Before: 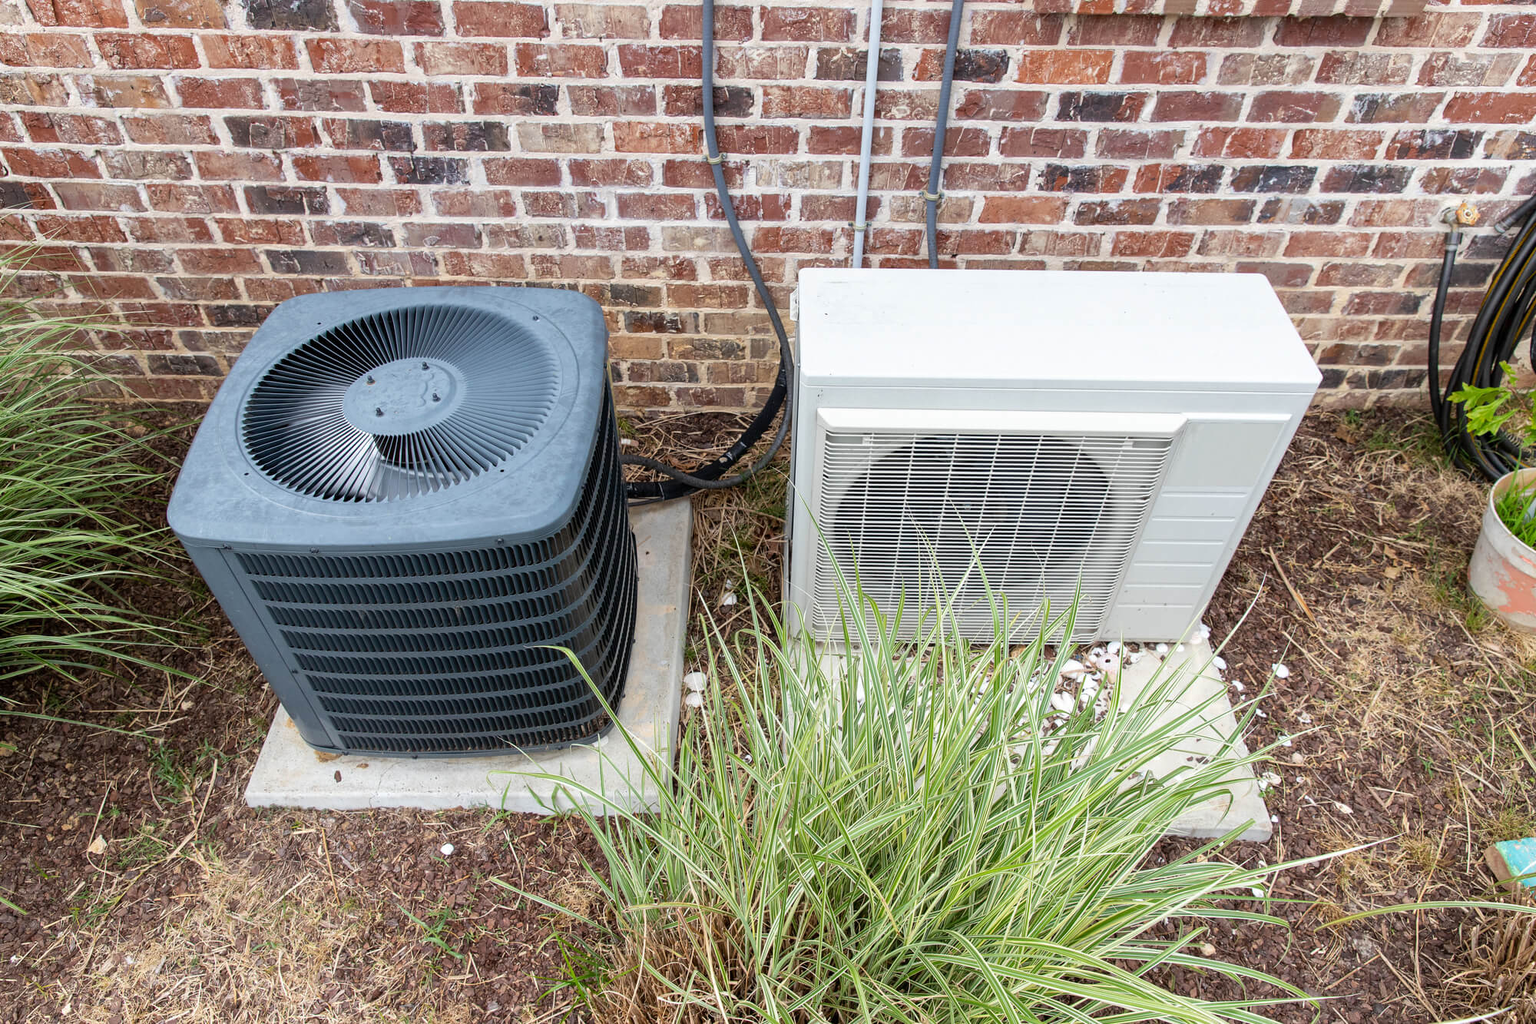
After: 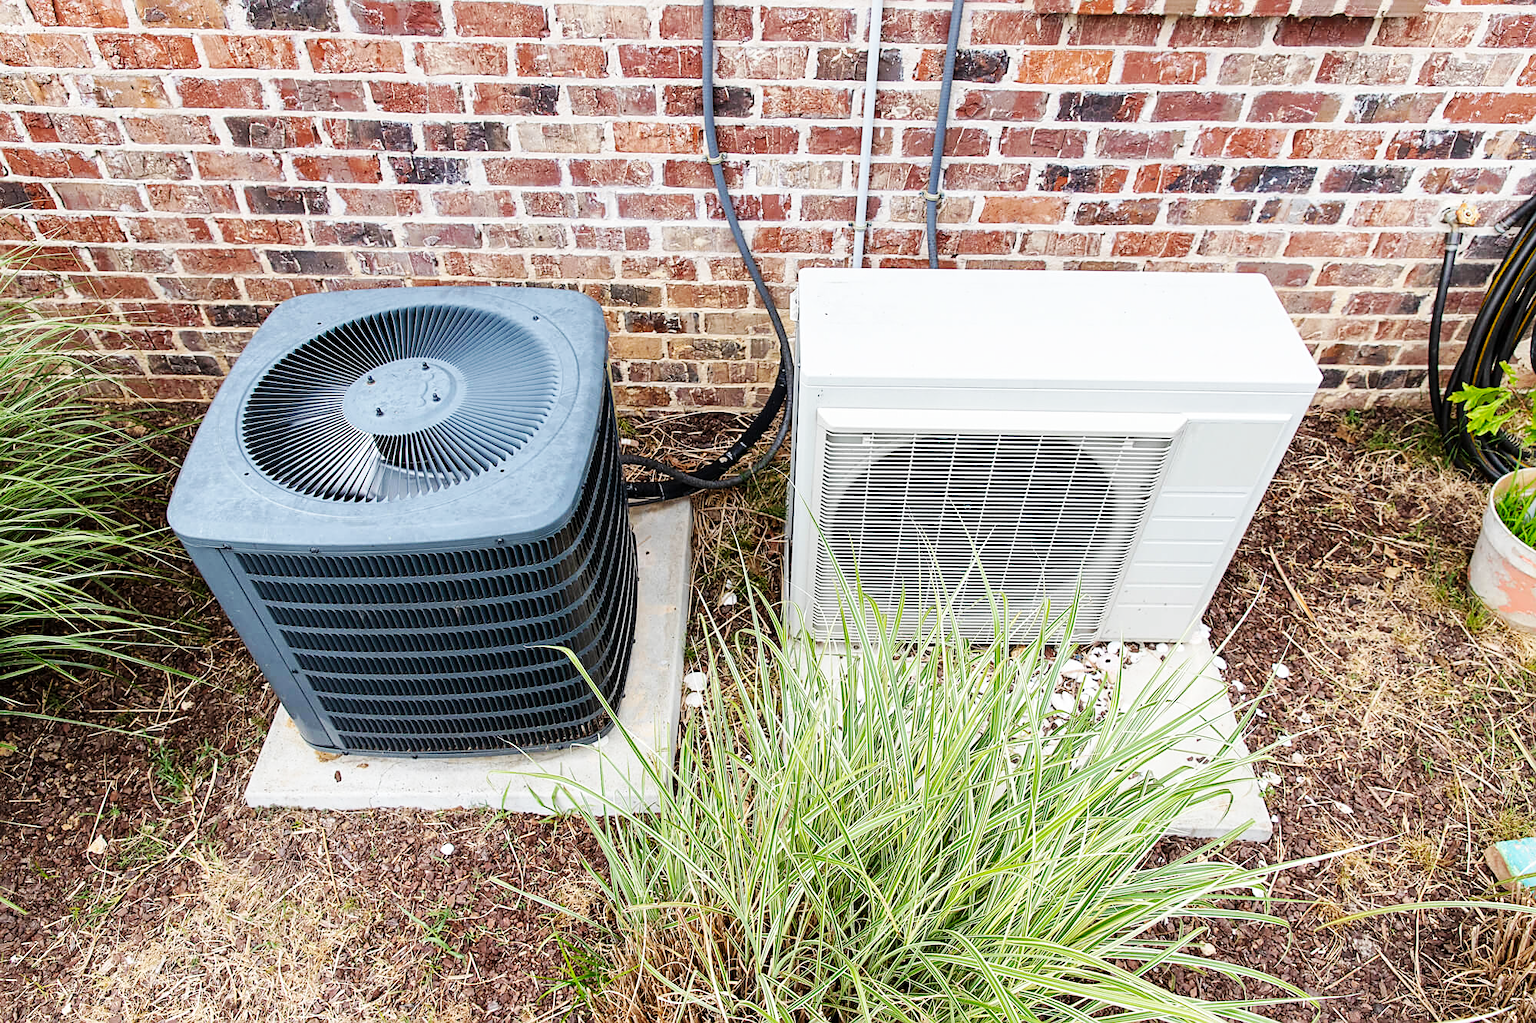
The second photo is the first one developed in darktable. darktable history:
sharpen: on, module defaults
base curve: curves: ch0 [(0, 0) (0.032, 0.025) (0.121, 0.166) (0.206, 0.329) (0.605, 0.79) (1, 1)], preserve colors none
